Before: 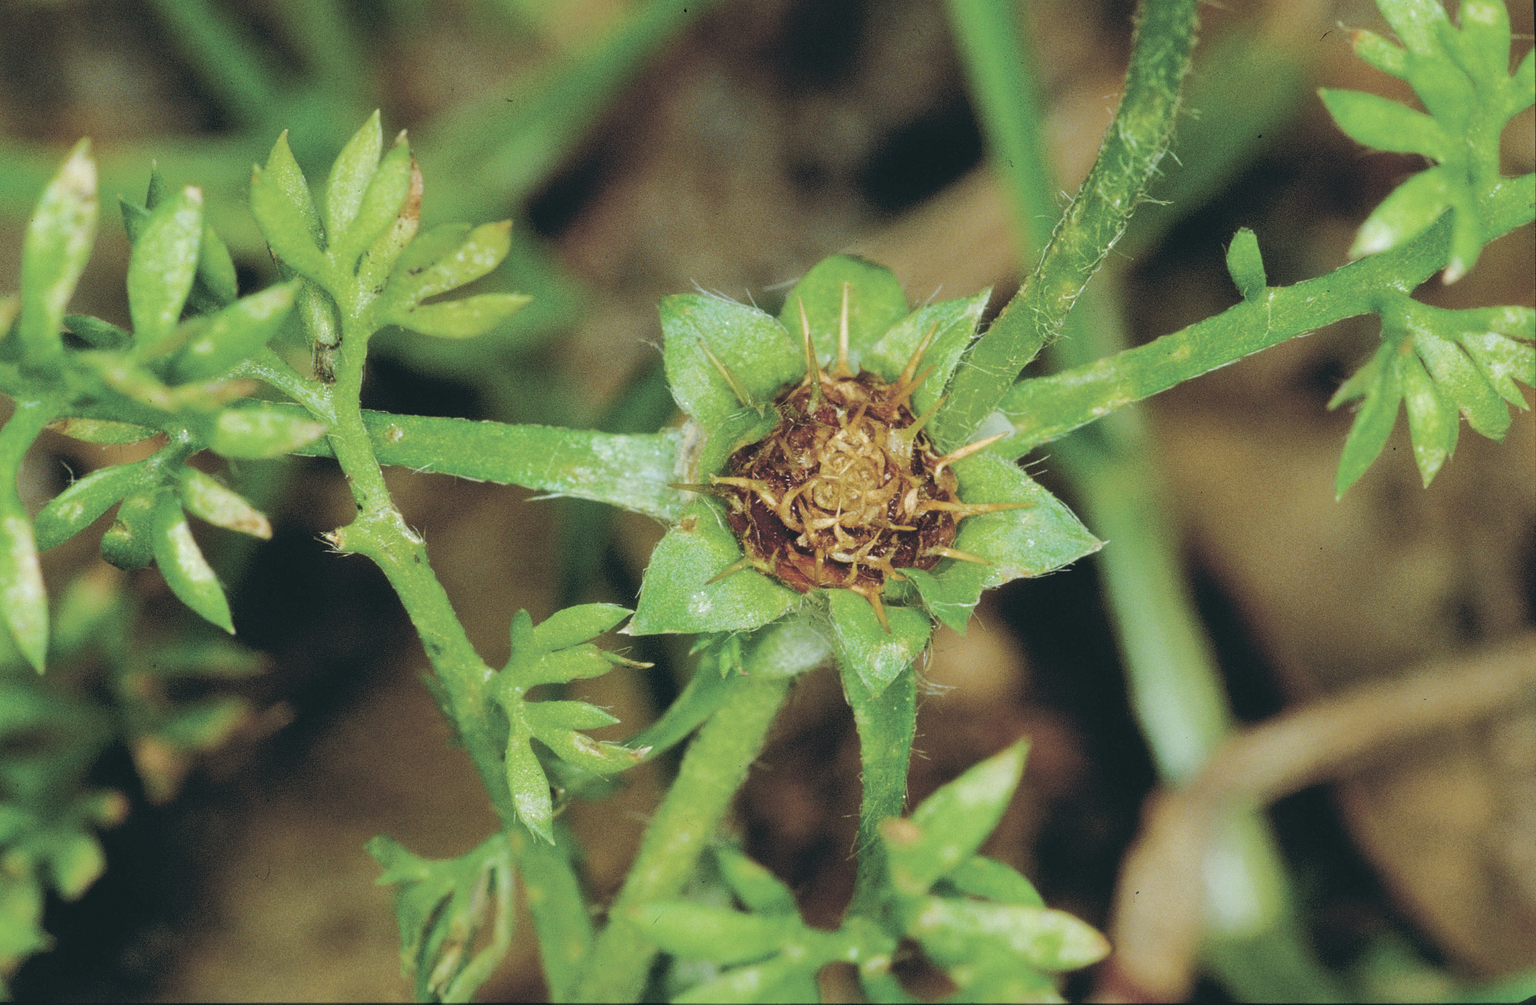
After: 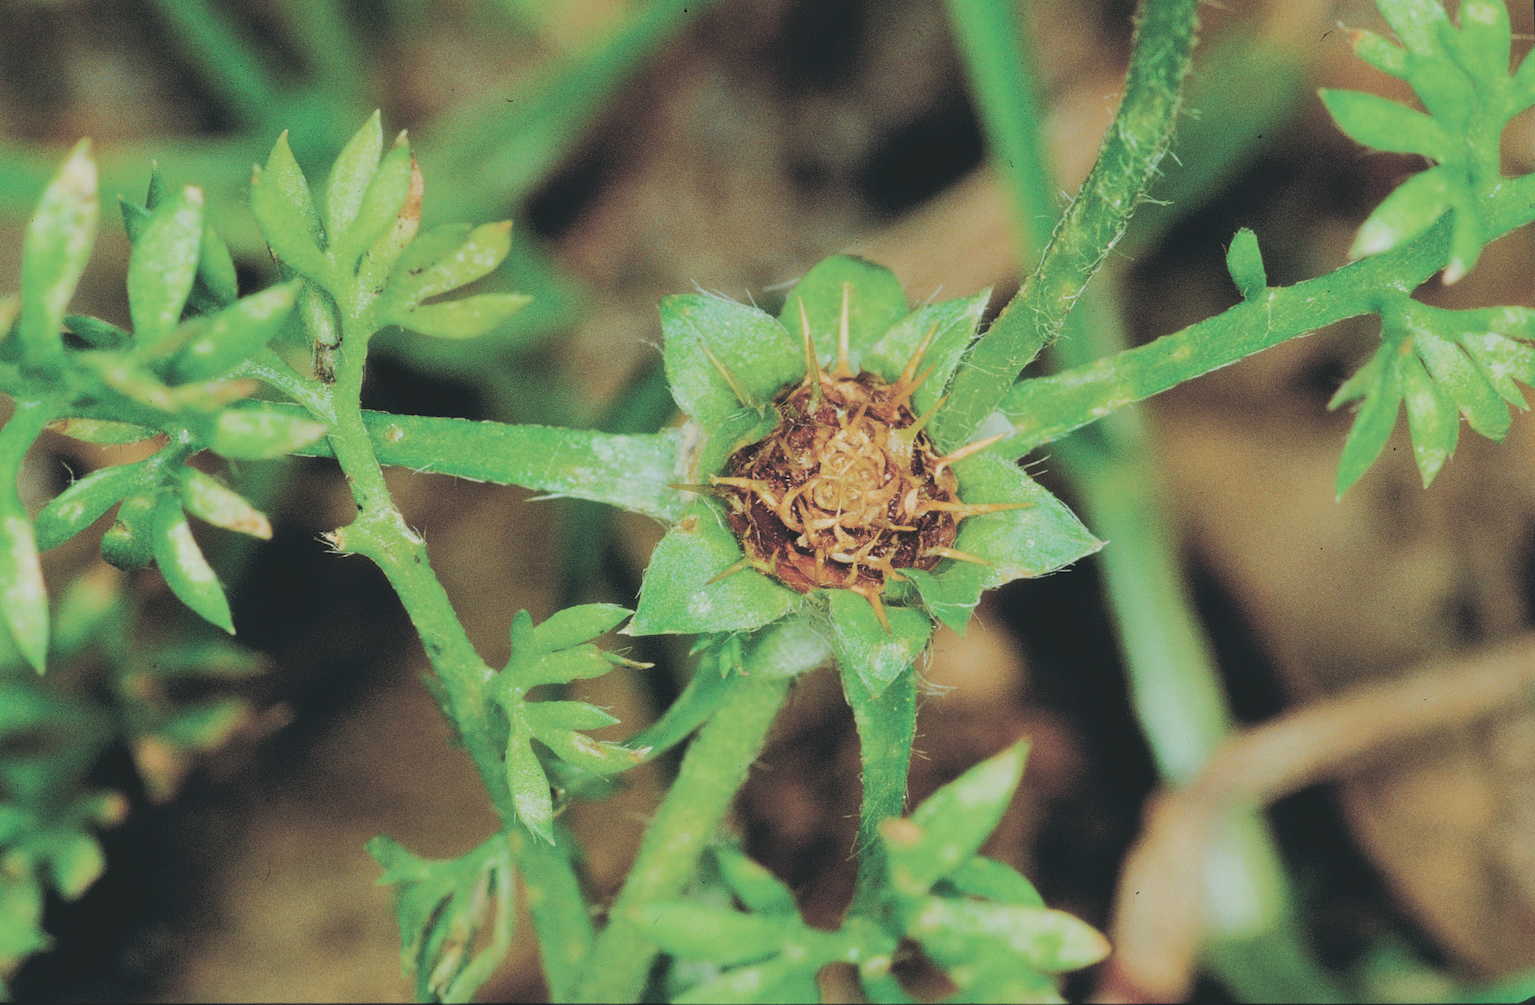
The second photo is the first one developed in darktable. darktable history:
exposure: black level correction -0.027, compensate exposure bias true, compensate highlight preservation false
tone equalizer: -8 EV -0.411 EV, -7 EV -0.418 EV, -6 EV -0.347 EV, -5 EV -0.183 EV, -3 EV 0.21 EV, -2 EV 0.342 EV, -1 EV 0.386 EV, +0 EV 0.401 EV, edges refinement/feathering 500, mask exposure compensation -1.57 EV, preserve details no
filmic rgb: black relative exposure -8.52 EV, white relative exposure 5.54 EV, hardness 3.37, contrast 1.018
